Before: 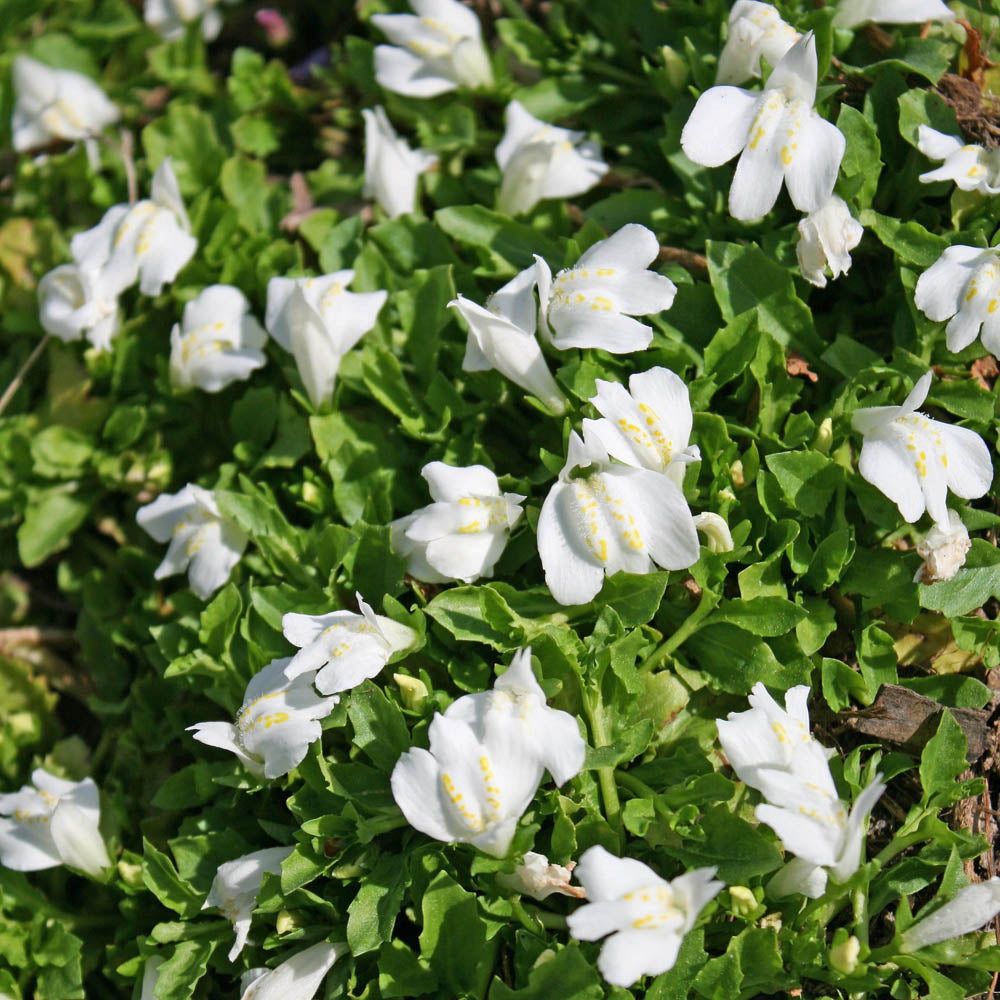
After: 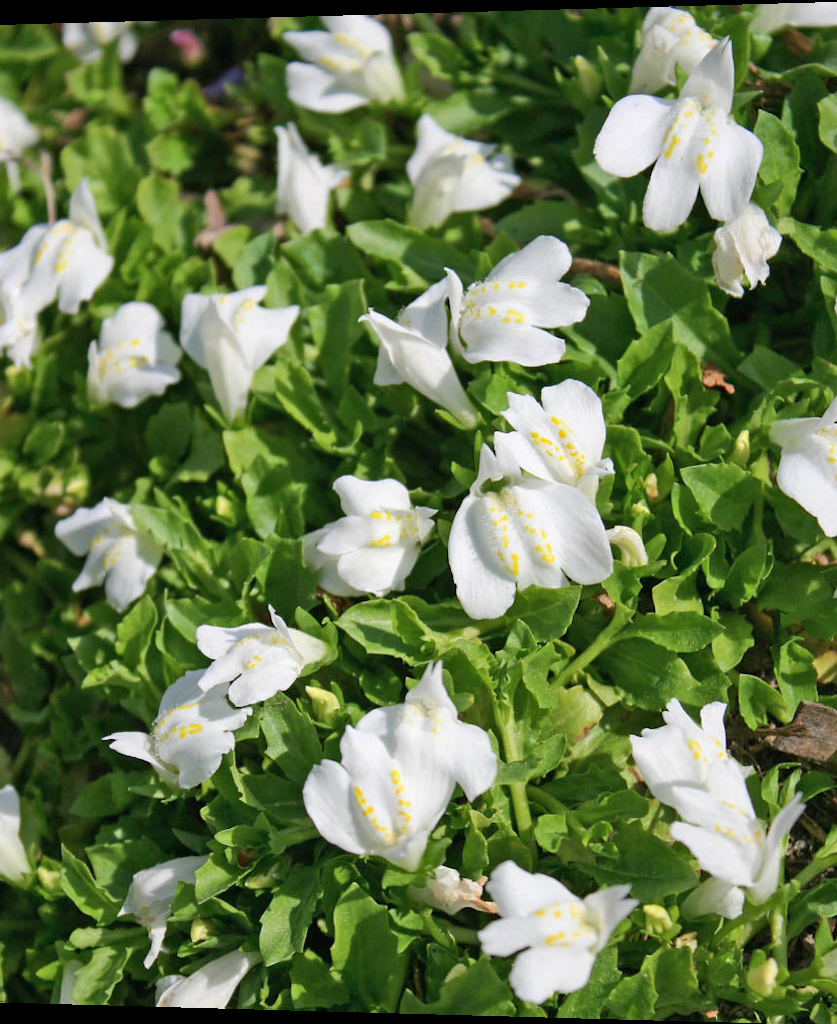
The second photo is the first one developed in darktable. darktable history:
crop: left 7.598%, right 7.873%
shadows and highlights: on, module defaults
contrast brightness saturation: contrast 0.15, brightness 0.05
rotate and perspective: lens shift (horizontal) -0.055, automatic cropping off
